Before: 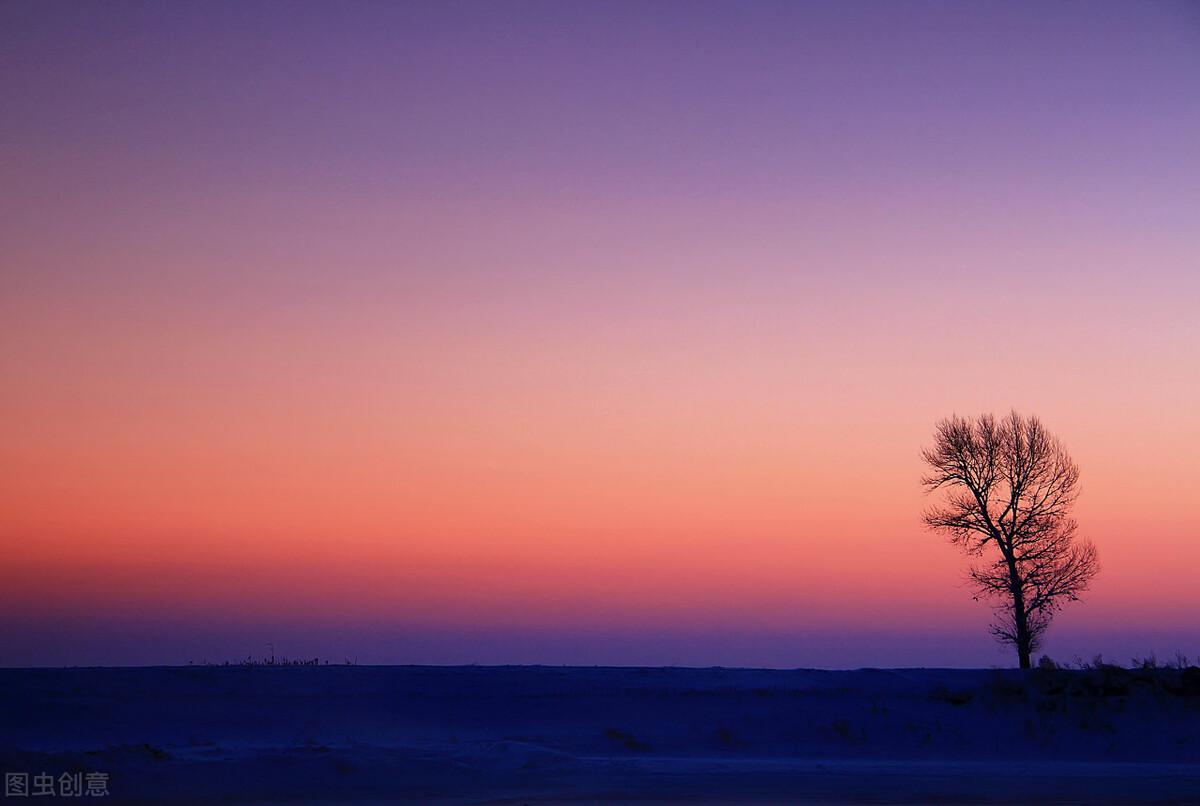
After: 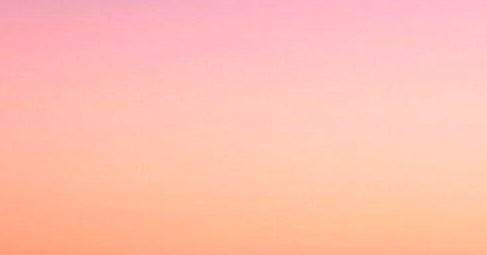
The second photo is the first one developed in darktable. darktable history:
crop: left 31.681%, top 32.325%, right 27.691%, bottom 35.986%
base curve: curves: ch0 [(0, 0) (0.028, 0.03) (0.121, 0.232) (0.46, 0.748) (0.859, 0.968) (1, 1)], preserve colors none
color correction: highlights a* 11.52, highlights b* 11.57
